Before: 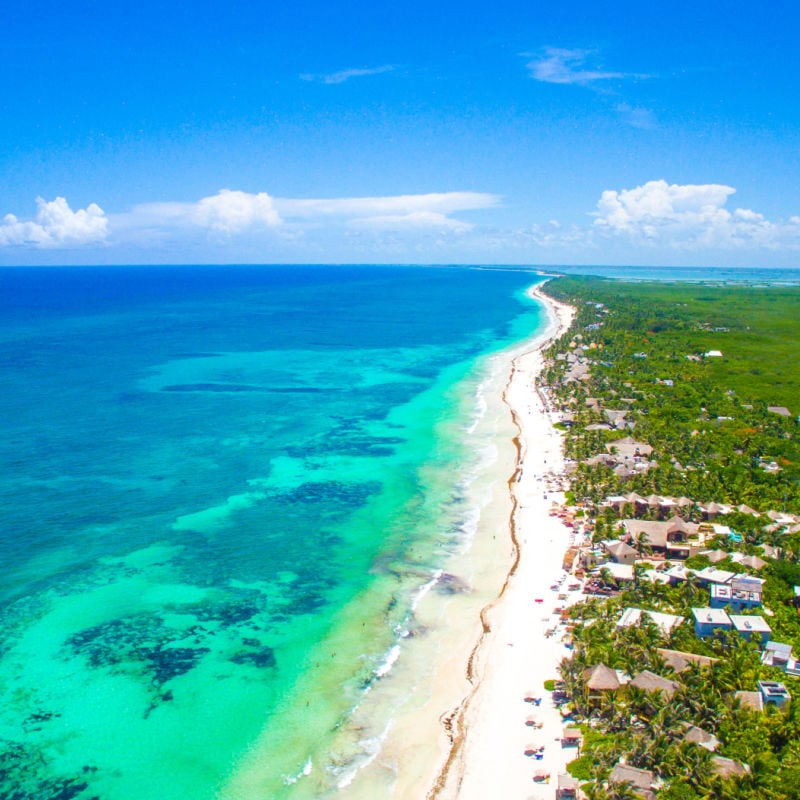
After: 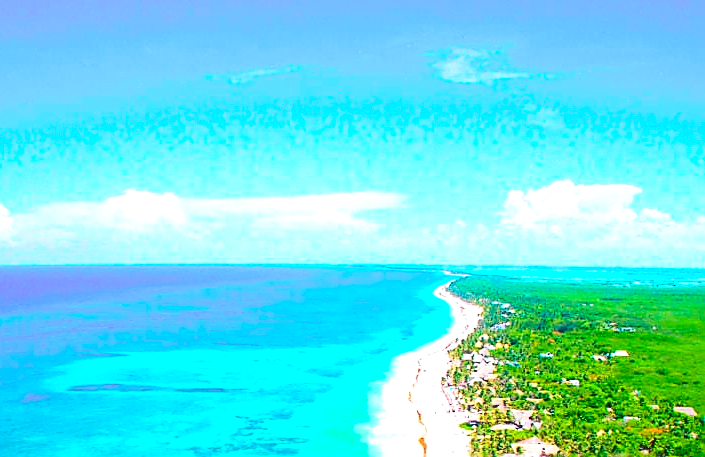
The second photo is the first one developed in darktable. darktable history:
exposure: black level correction 0, exposure 0.7 EV, compensate exposure bias true, compensate highlight preservation false
sharpen: radius 1.4, amount 1.25, threshold 0.7
crop and rotate: left 11.812%, bottom 42.776%
tone curve: curves: ch0 [(0, 0.023) (0.103, 0.087) (0.295, 0.297) (0.445, 0.531) (0.553, 0.665) (0.735, 0.843) (0.994, 1)]; ch1 [(0, 0) (0.427, 0.346) (0.456, 0.426) (0.484, 0.494) (0.509, 0.505) (0.535, 0.56) (0.581, 0.632) (0.646, 0.715) (1, 1)]; ch2 [(0, 0) (0.369, 0.388) (0.449, 0.431) (0.501, 0.495) (0.533, 0.518) (0.572, 0.612) (0.677, 0.752) (1, 1)], color space Lab, independent channels, preserve colors none
